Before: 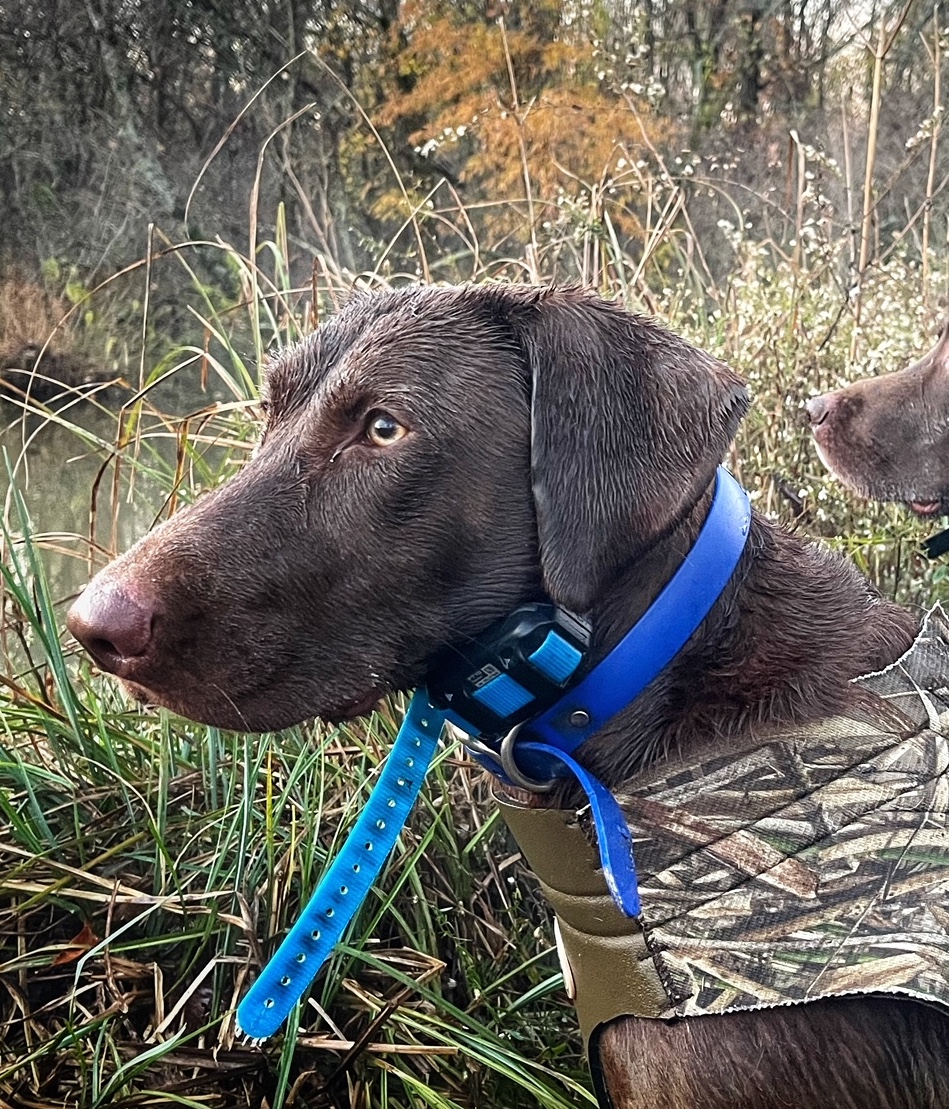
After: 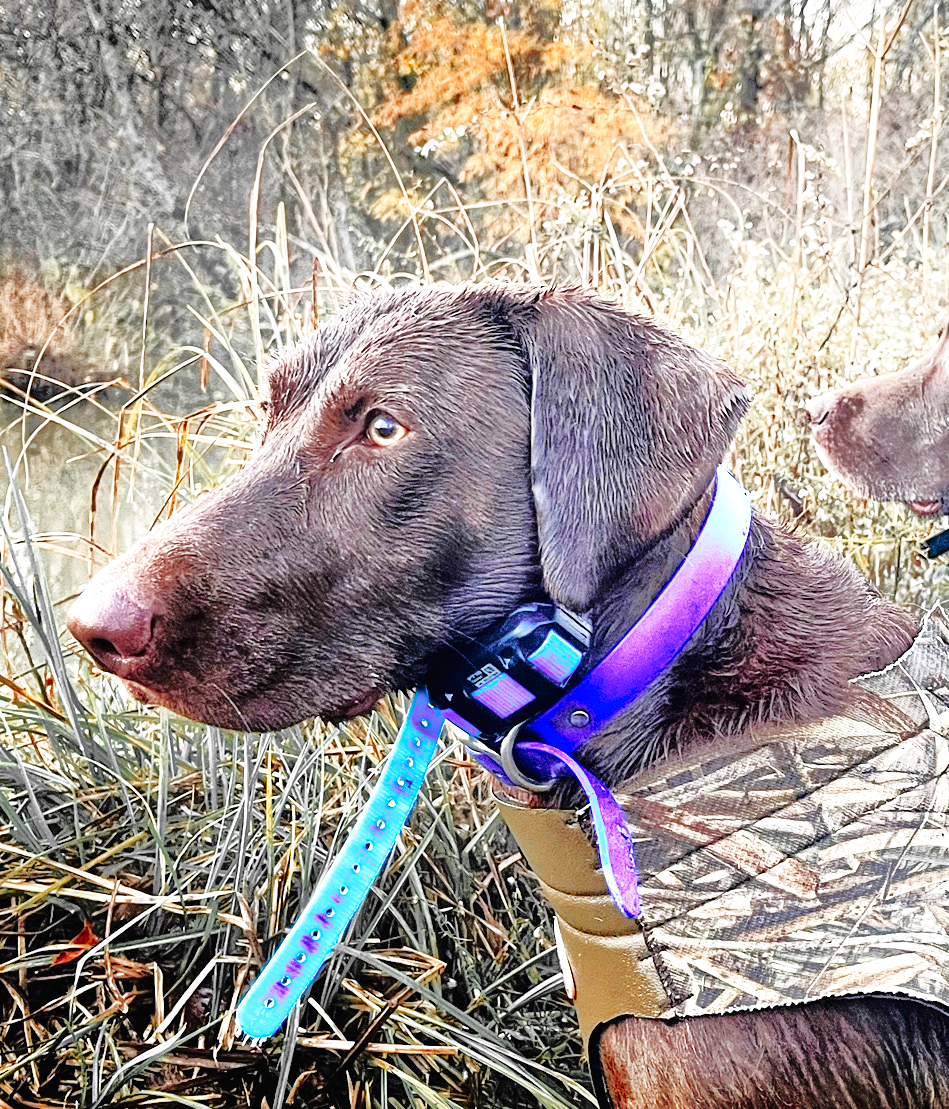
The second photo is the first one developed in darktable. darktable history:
color zones: curves: ch0 [(0, 0.363) (0.128, 0.373) (0.25, 0.5) (0.402, 0.407) (0.521, 0.525) (0.63, 0.559) (0.729, 0.662) (0.867, 0.471)]; ch1 [(0, 0.515) (0.136, 0.618) (0.25, 0.5) (0.378, 0) (0.516, 0) (0.622, 0.593) (0.737, 0.819) (0.87, 0.593)]; ch2 [(0, 0.529) (0.128, 0.471) (0.282, 0.451) (0.386, 0.662) (0.516, 0.525) (0.633, 0.554) (0.75, 0.62) (0.875, 0.441)]
tone equalizer: -8 EV -0.535 EV, -7 EV -0.31 EV, -6 EV -0.097 EV, -5 EV 0.444 EV, -4 EV 0.977 EV, -3 EV 0.792 EV, -2 EV -0.005 EV, -1 EV 0.145 EV, +0 EV -0.031 EV
base curve: curves: ch0 [(0, 0.003) (0.001, 0.002) (0.006, 0.004) (0.02, 0.022) (0.048, 0.086) (0.094, 0.234) (0.162, 0.431) (0.258, 0.629) (0.385, 0.8) (0.548, 0.918) (0.751, 0.988) (1, 1)], preserve colors none
